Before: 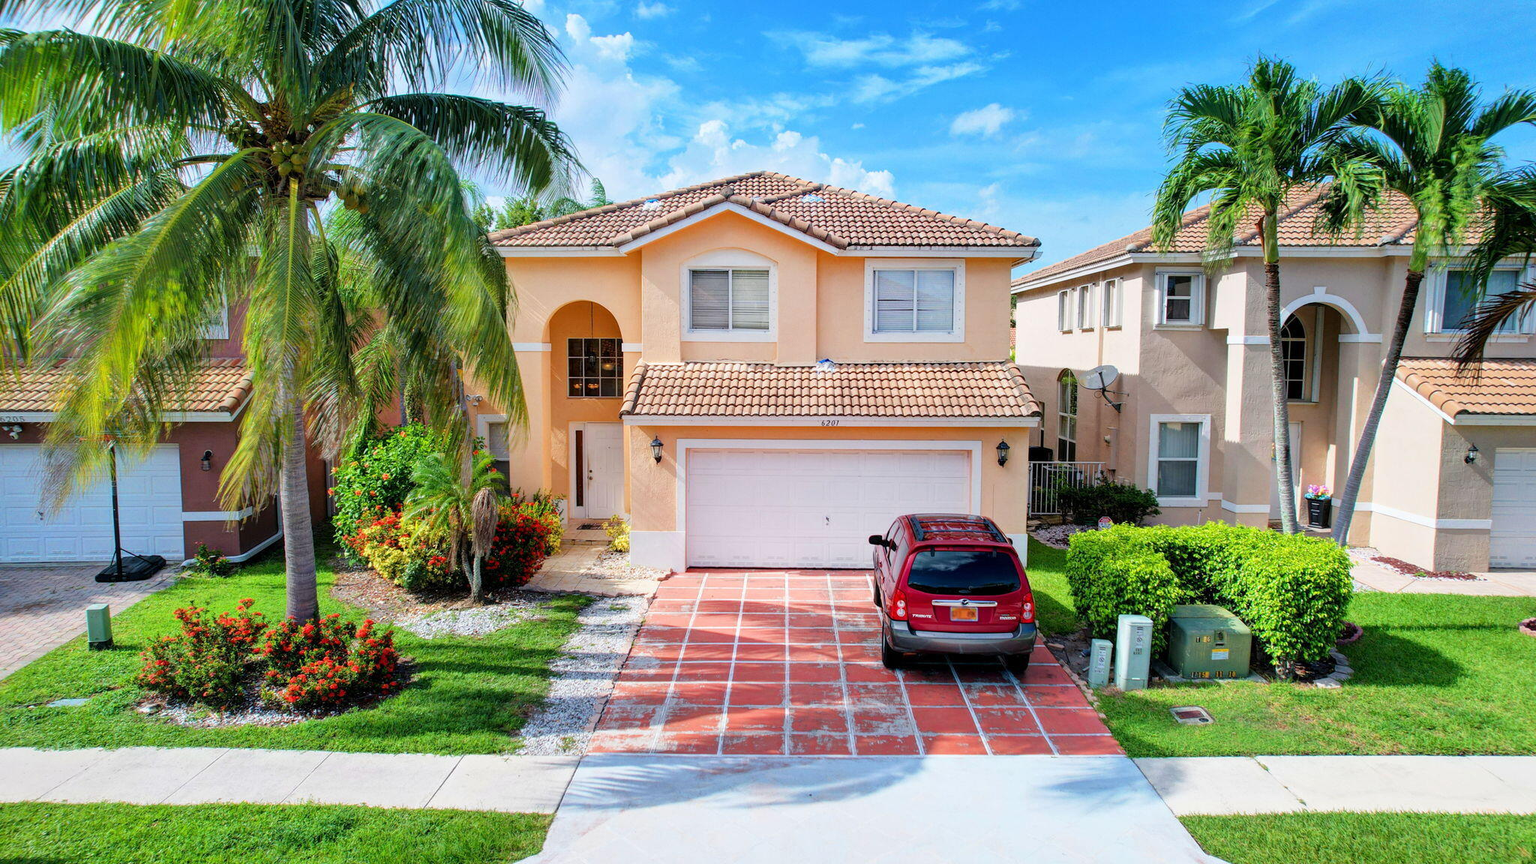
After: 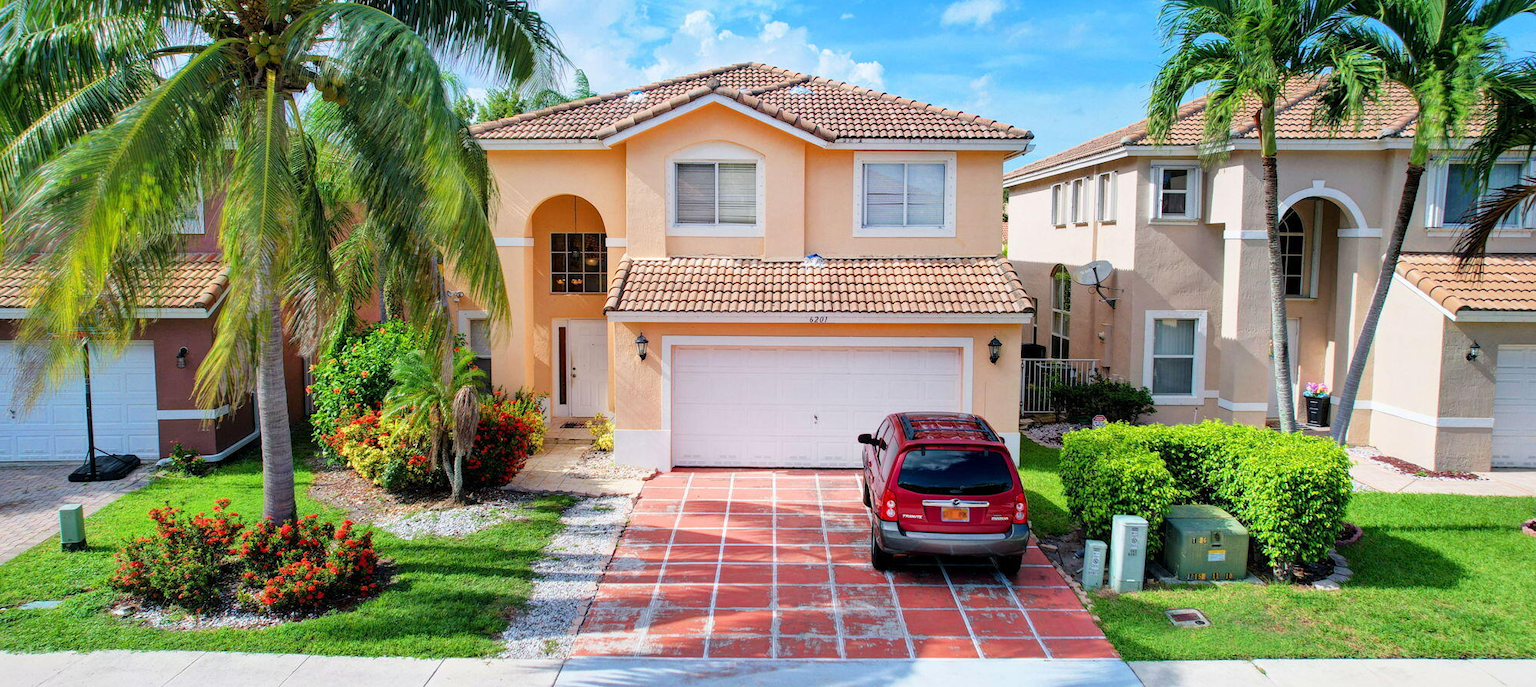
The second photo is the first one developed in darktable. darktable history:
crop and rotate: left 1.871%, top 12.836%, right 0.175%, bottom 9.184%
